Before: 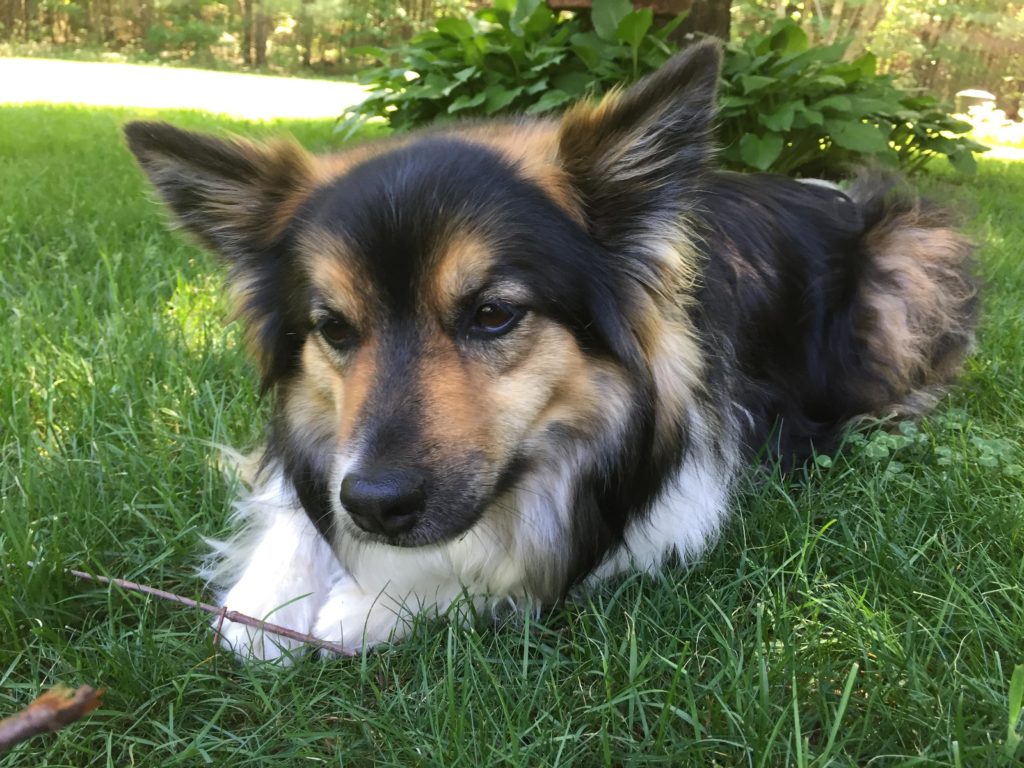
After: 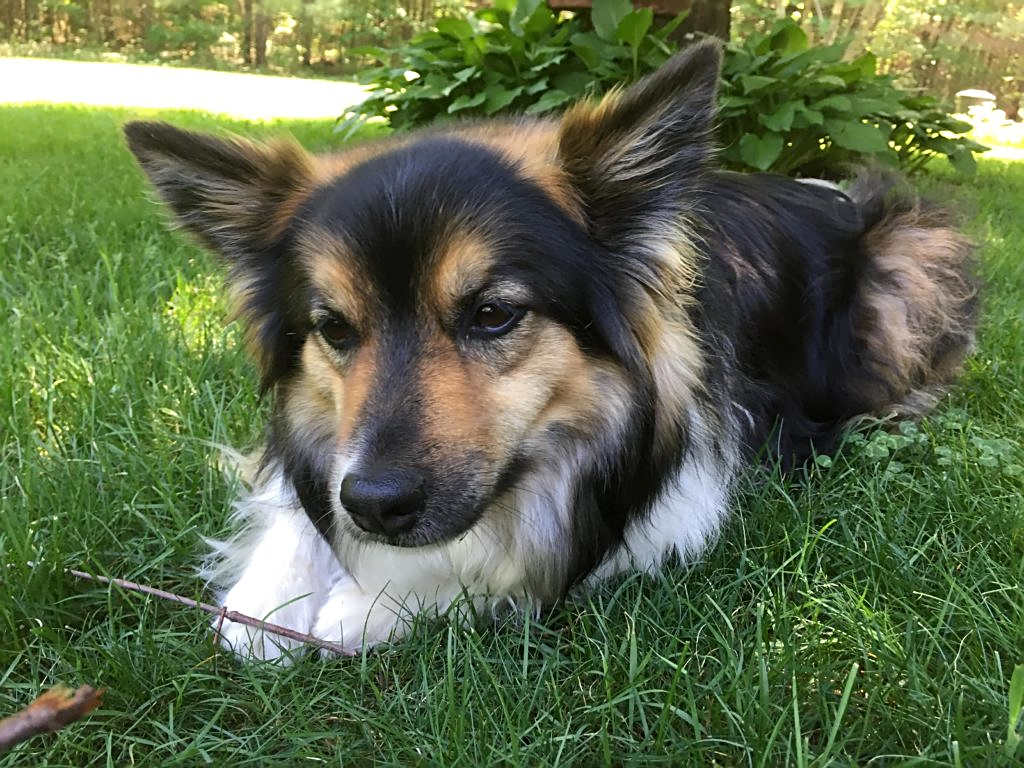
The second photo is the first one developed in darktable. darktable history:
color balance: mode lift, gamma, gain (sRGB), lift [0.97, 1, 1, 1], gamma [1.03, 1, 1, 1]
sharpen: on, module defaults
